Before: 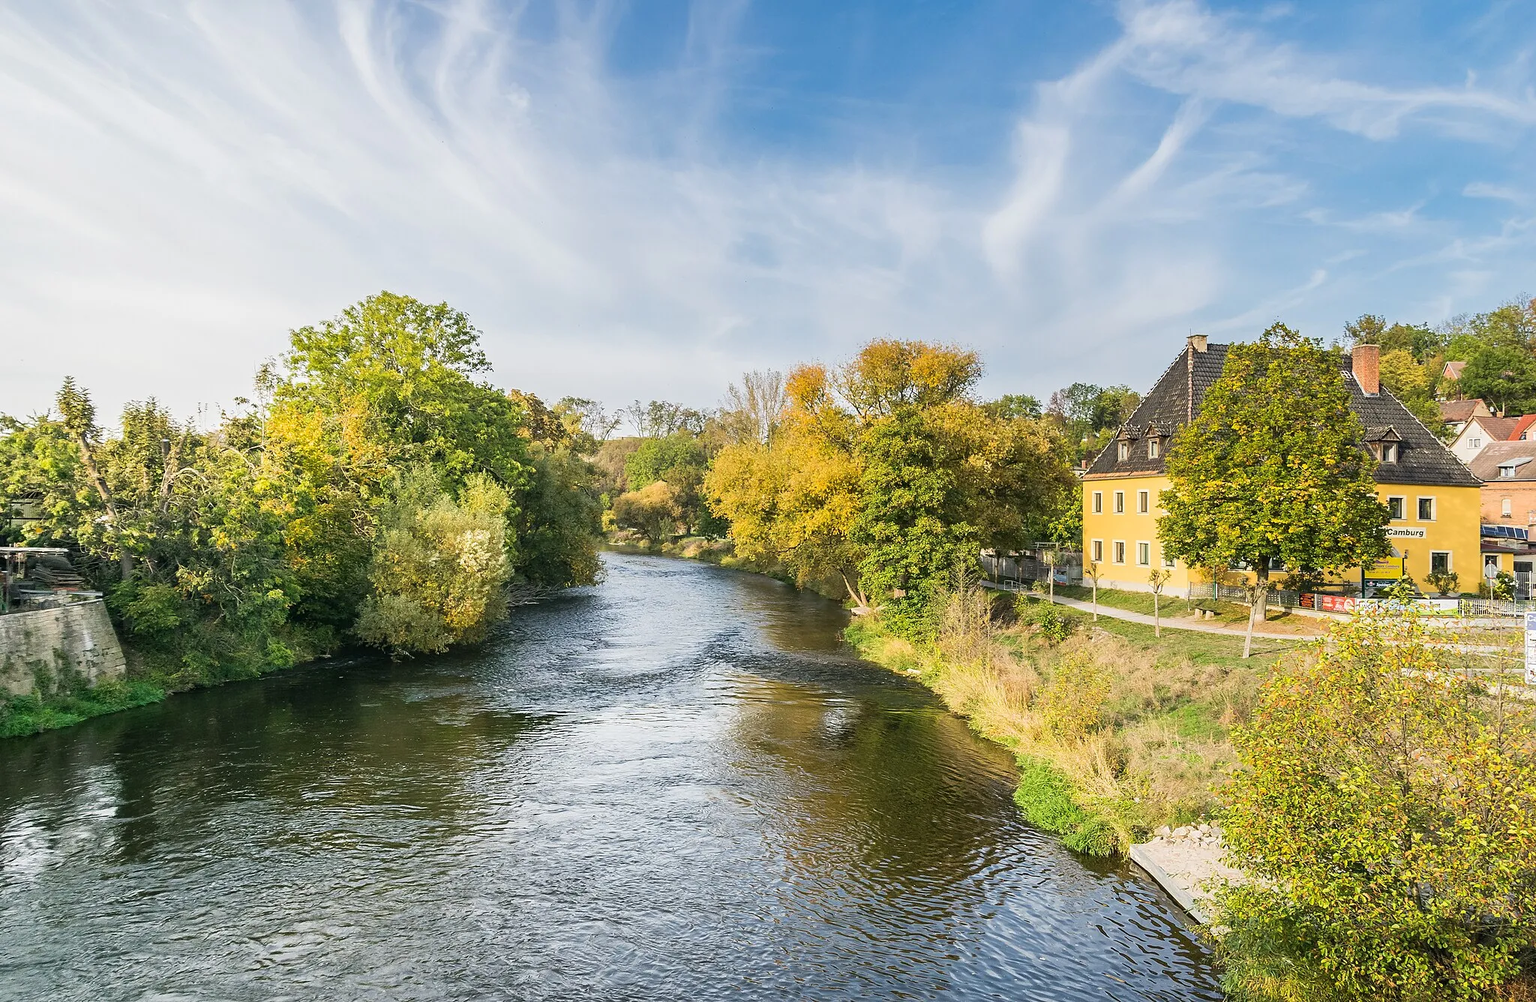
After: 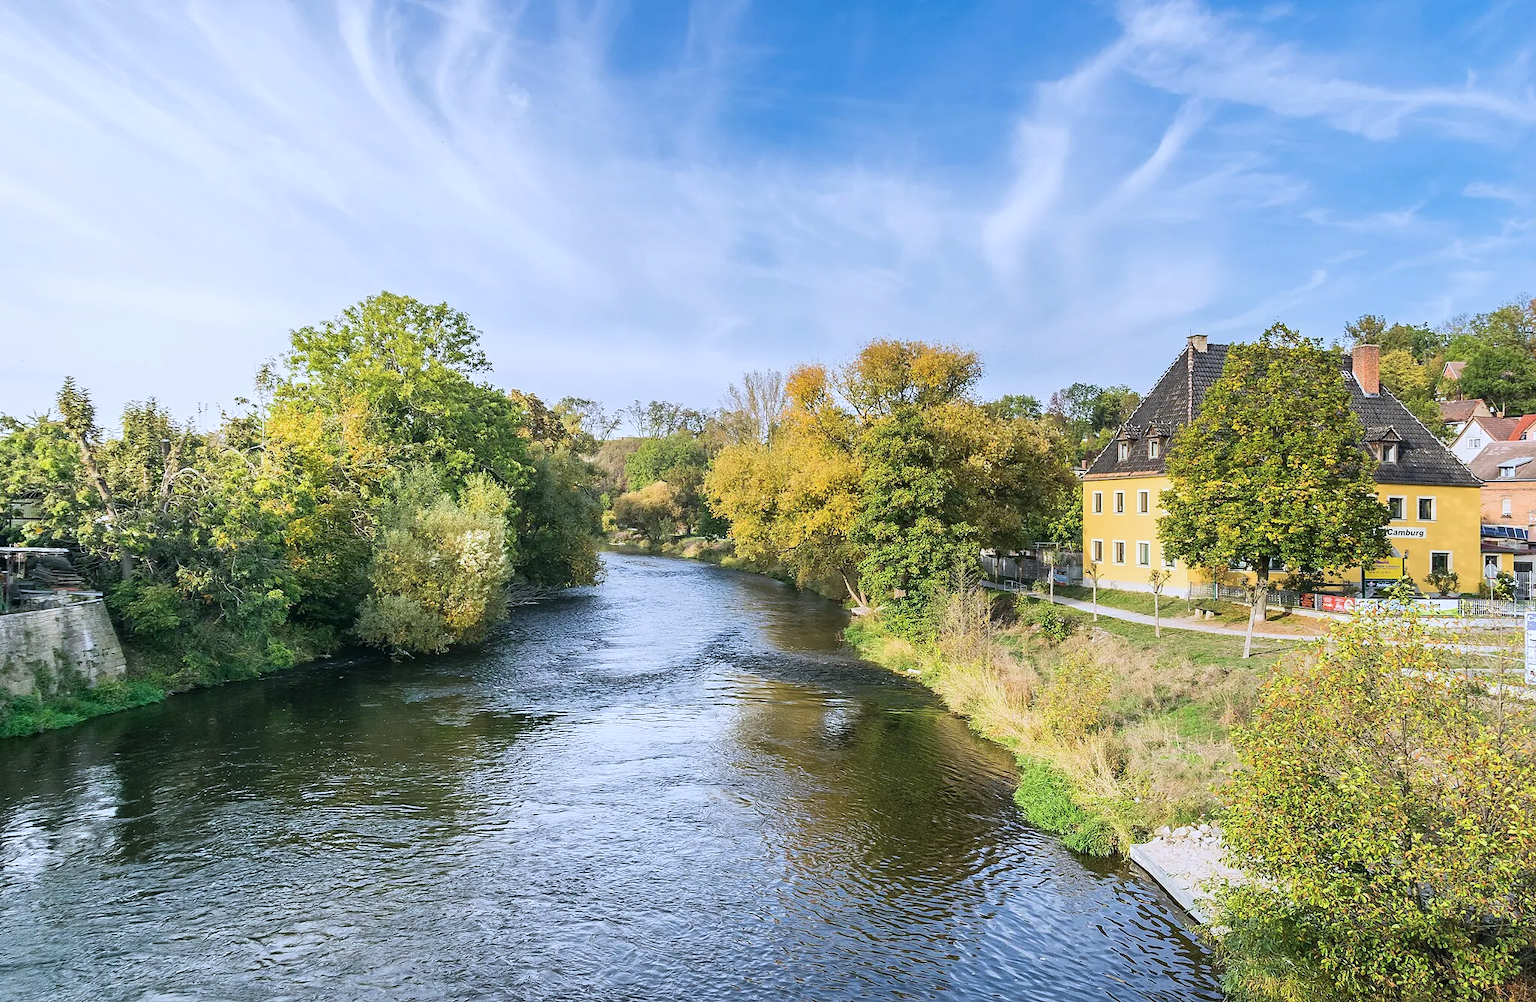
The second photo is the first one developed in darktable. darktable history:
color calibration: illuminant custom, x 0.372, y 0.382, temperature 4281.26 K
tone equalizer: on, module defaults
